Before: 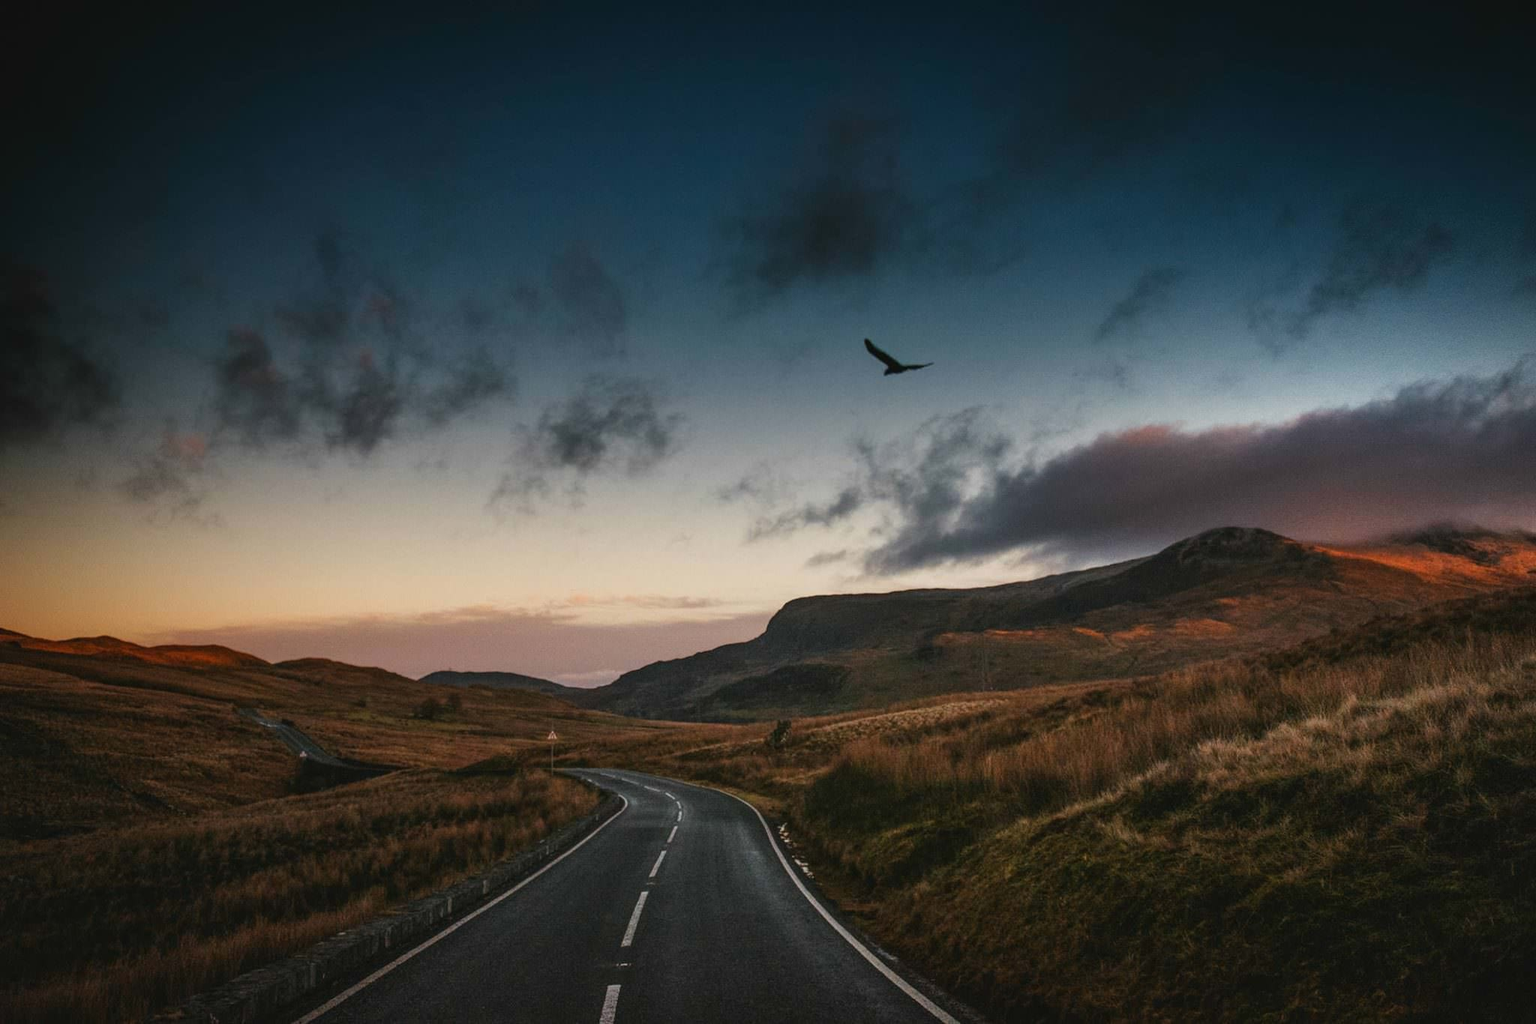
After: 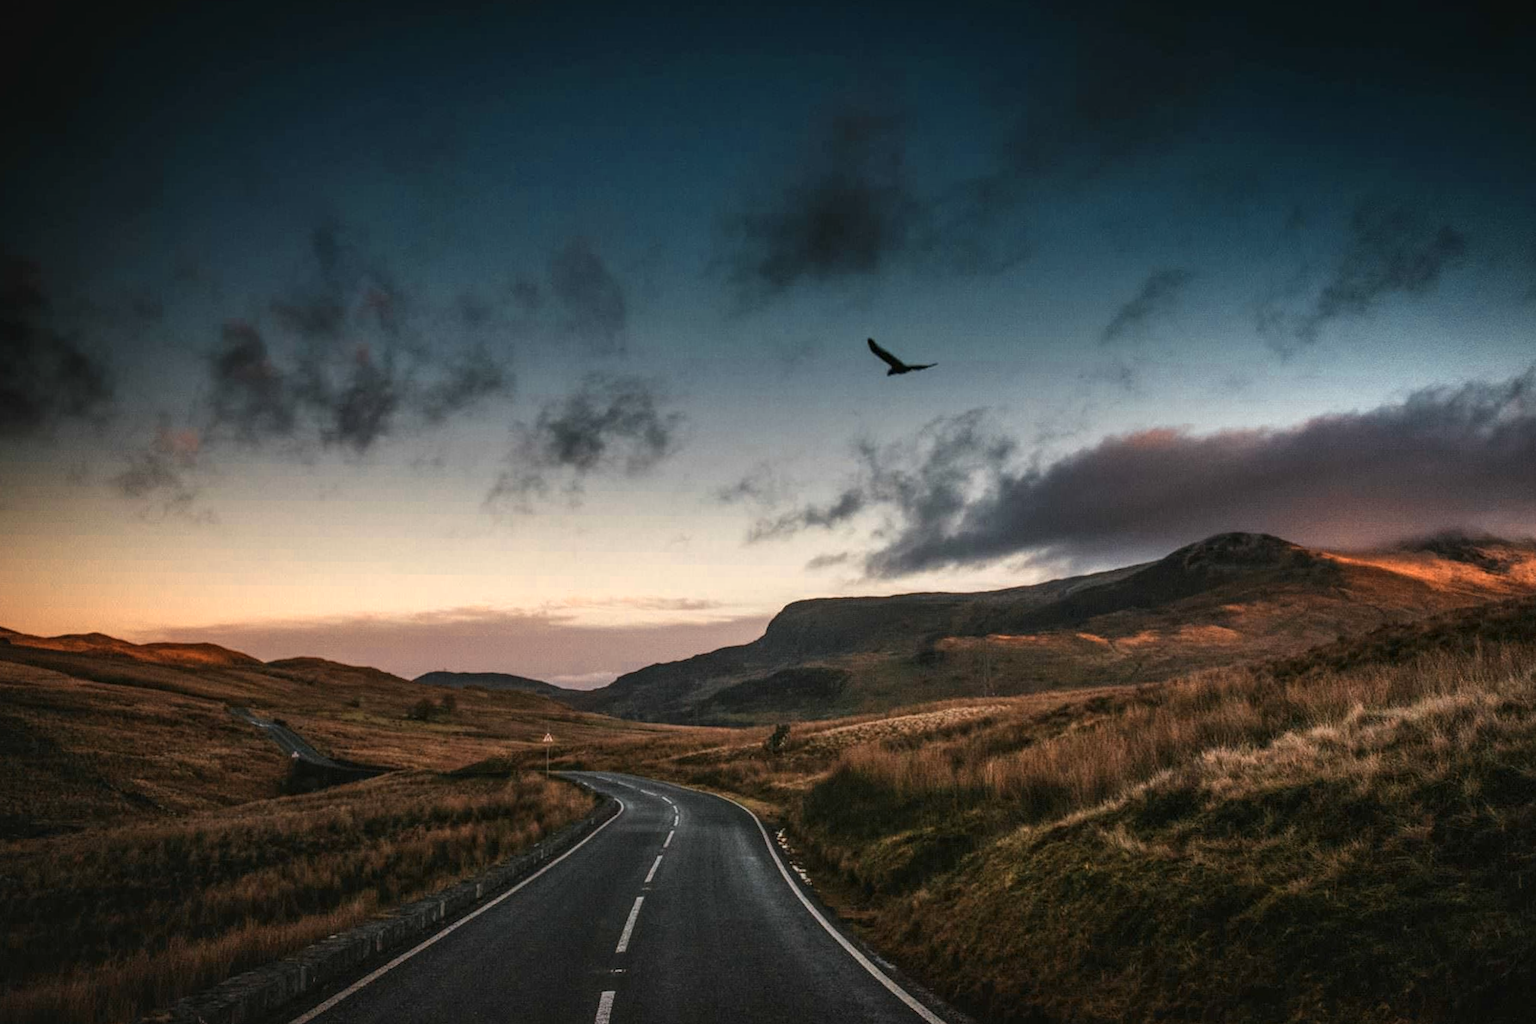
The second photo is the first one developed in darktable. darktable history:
crop and rotate: angle -0.5°
color zones: curves: ch0 [(0.018, 0.548) (0.197, 0.654) (0.425, 0.447) (0.605, 0.658) (0.732, 0.579)]; ch1 [(0.105, 0.531) (0.224, 0.531) (0.386, 0.39) (0.618, 0.456) (0.732, 0.456) (0.956, 0.421)]; ch2 [(0.039, 0.583) (0.215, 0.465) (0.399, 0.544) (0.465, 0.548) (0.614, 0.447) (0.724, 0.43) (0.882, 0.623) (0.956, 0.632)]
local contrast: on, module defaults
